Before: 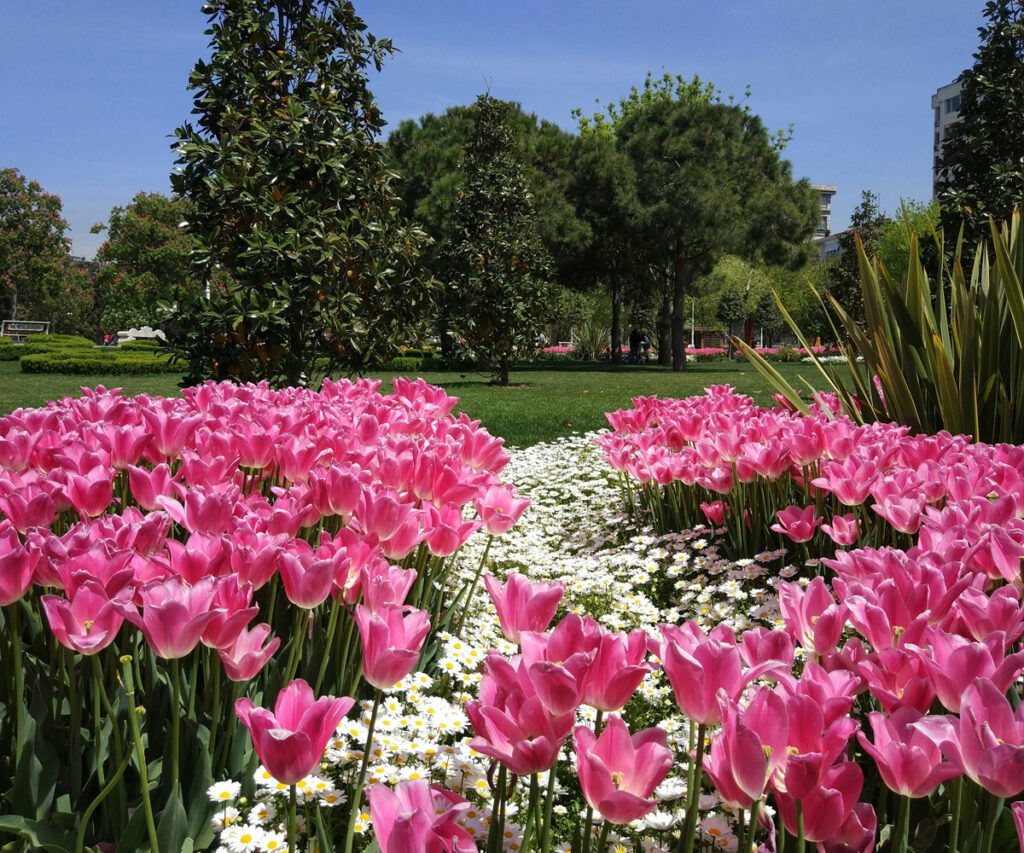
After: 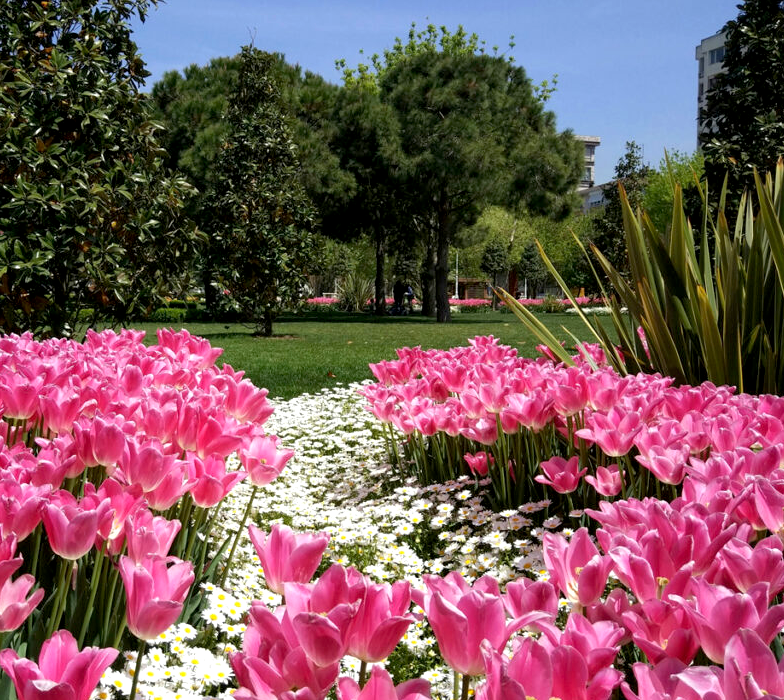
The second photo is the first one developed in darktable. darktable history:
crop: left 23.095%, top 5.827%, bottom 11.854%
exposure: black level correction 0.005, exposure 0.286 EV, compensate highlight preservation false
